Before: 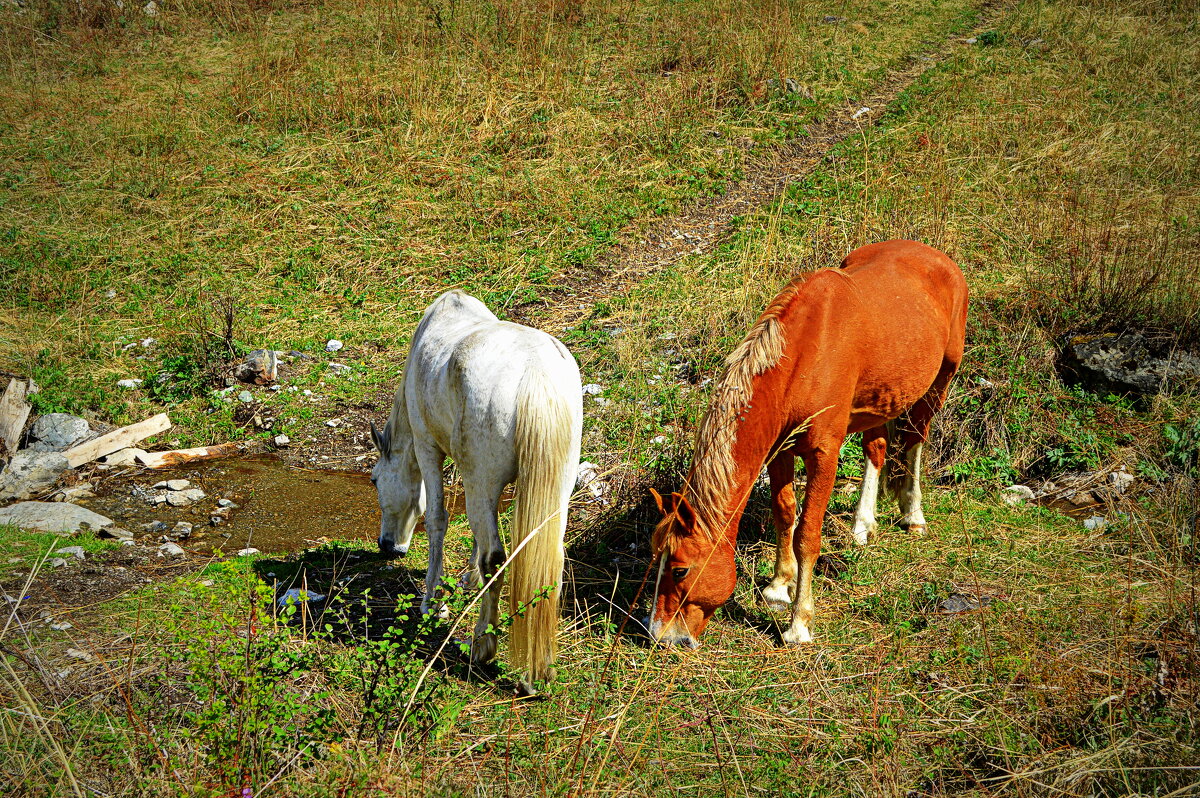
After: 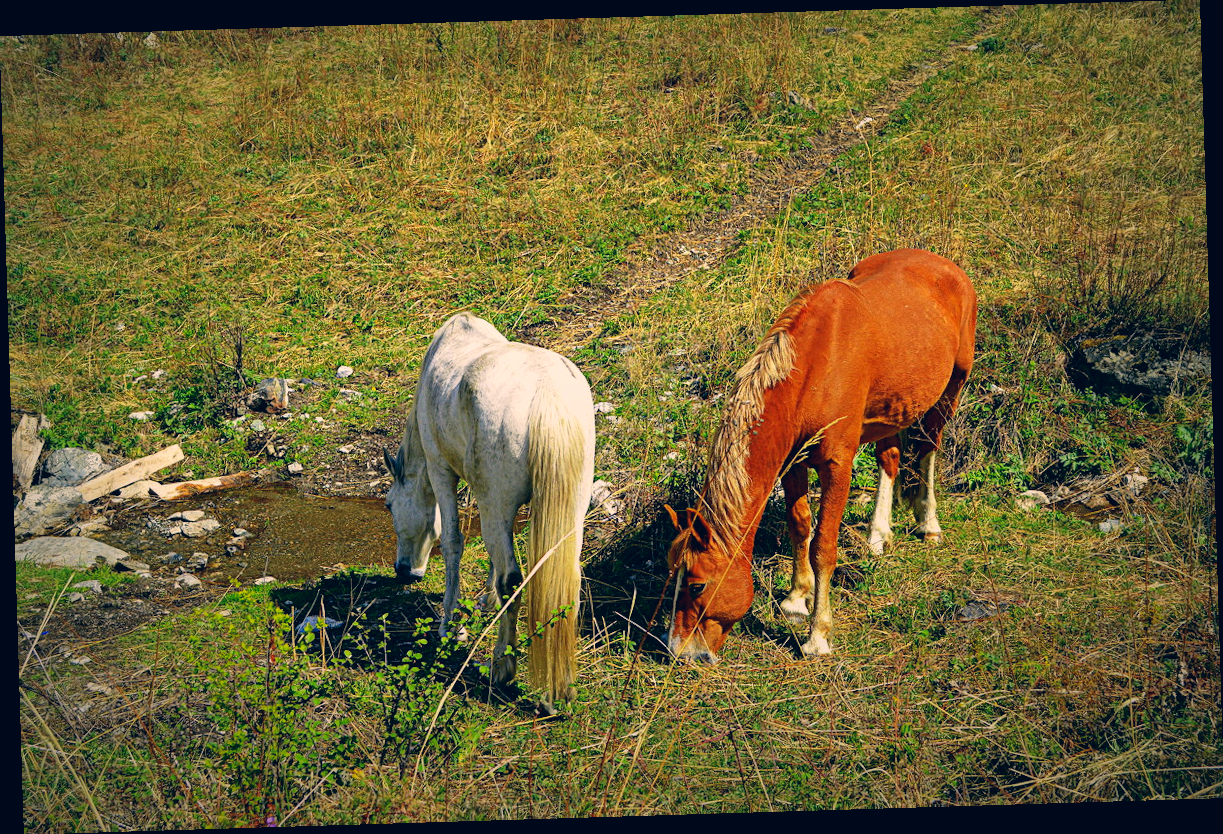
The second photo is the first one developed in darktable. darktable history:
exposure: exposure -0.04 EV, compensate highlight preservation false
graduated density: rotation -180°, offset 24.95
rotate and perspective: rotation -1.75°, automatic cropping off
color correction: highlights a* 10.32, highlights b* 14.66, shadows a* -9.59, shadows b* -15.02
